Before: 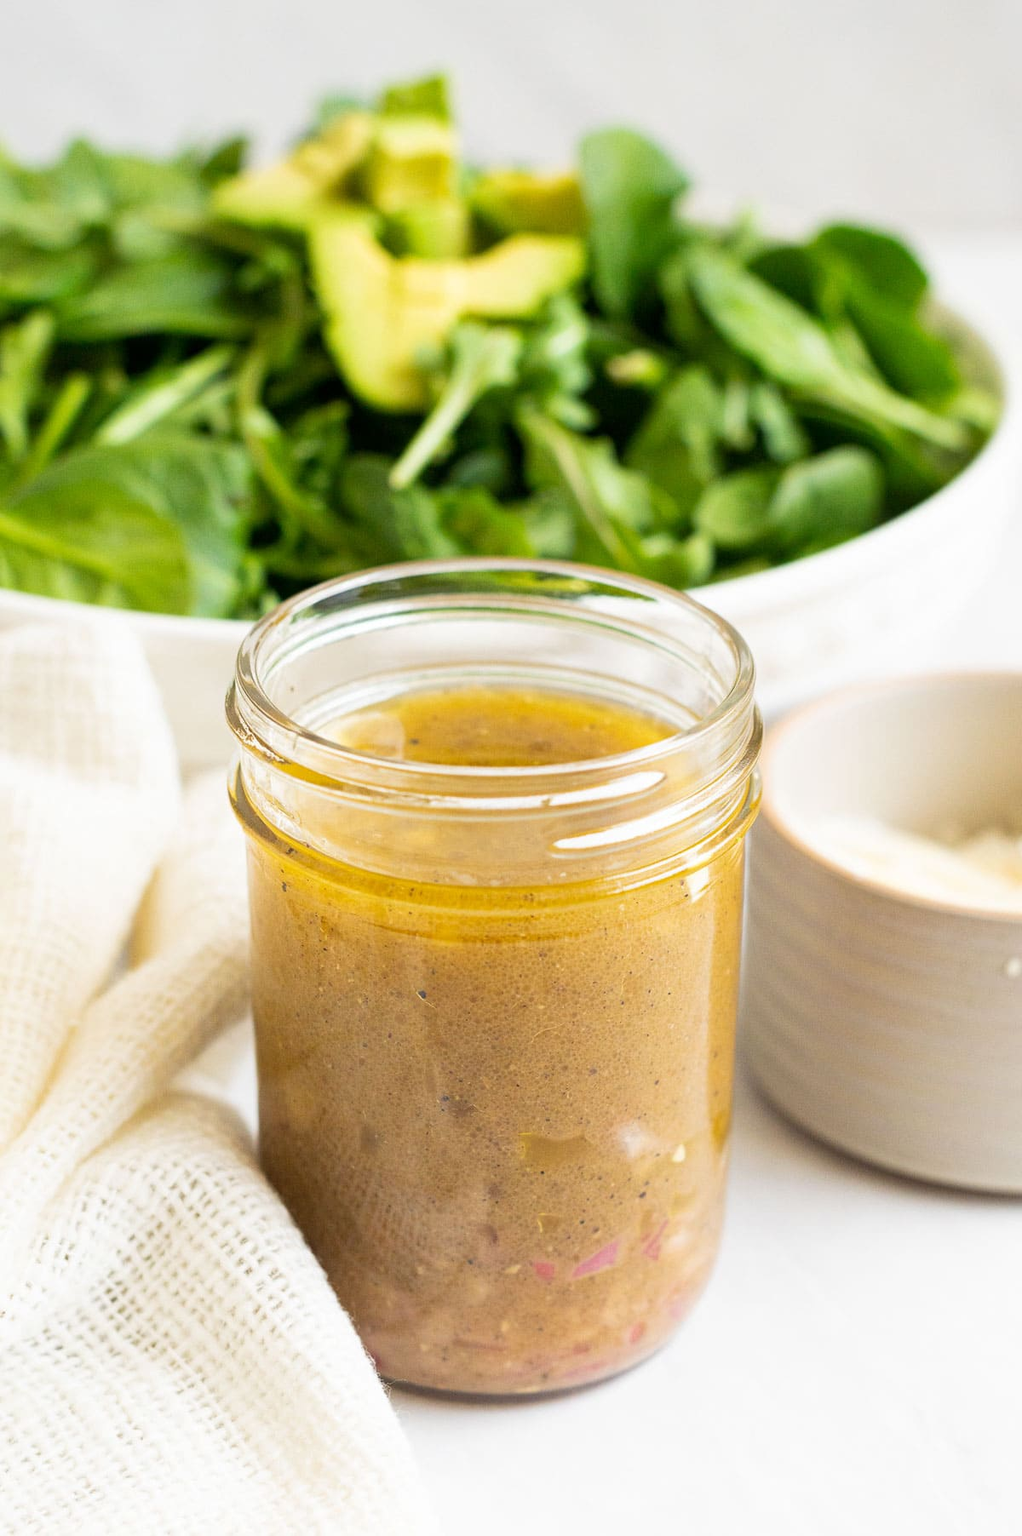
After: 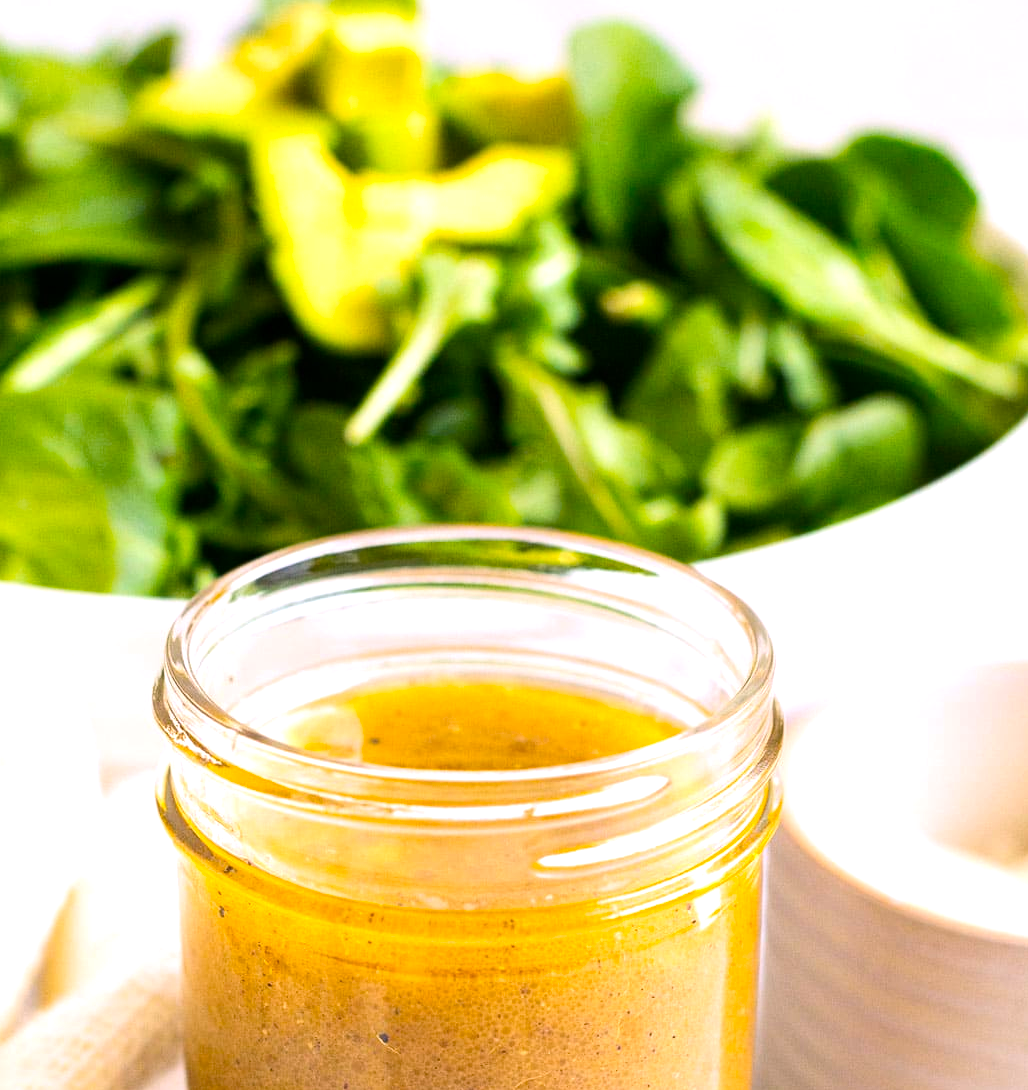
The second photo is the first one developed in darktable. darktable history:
crop and rotate: left 9.345%, top 7.22%, right 4.982%, bottom 32.331%
white balance: red 1.05, blue 1.072
contrast brightness saturation: contrast 0.07
color balance: output saturation 120%
tone equalizer: -8 EV -0.417 EV, -7 EV -0.389 EV, -6 EV -0.333 EV, -5 EV -0.222 EV, -3 EV 0.222 EV, -2 EV 0.333 EV, -1 EV 0.389 EV, +0 EV 0.417 EV, edges refinement/feathering 500, mask exposure compensation -1.57 EV, preserve details no
